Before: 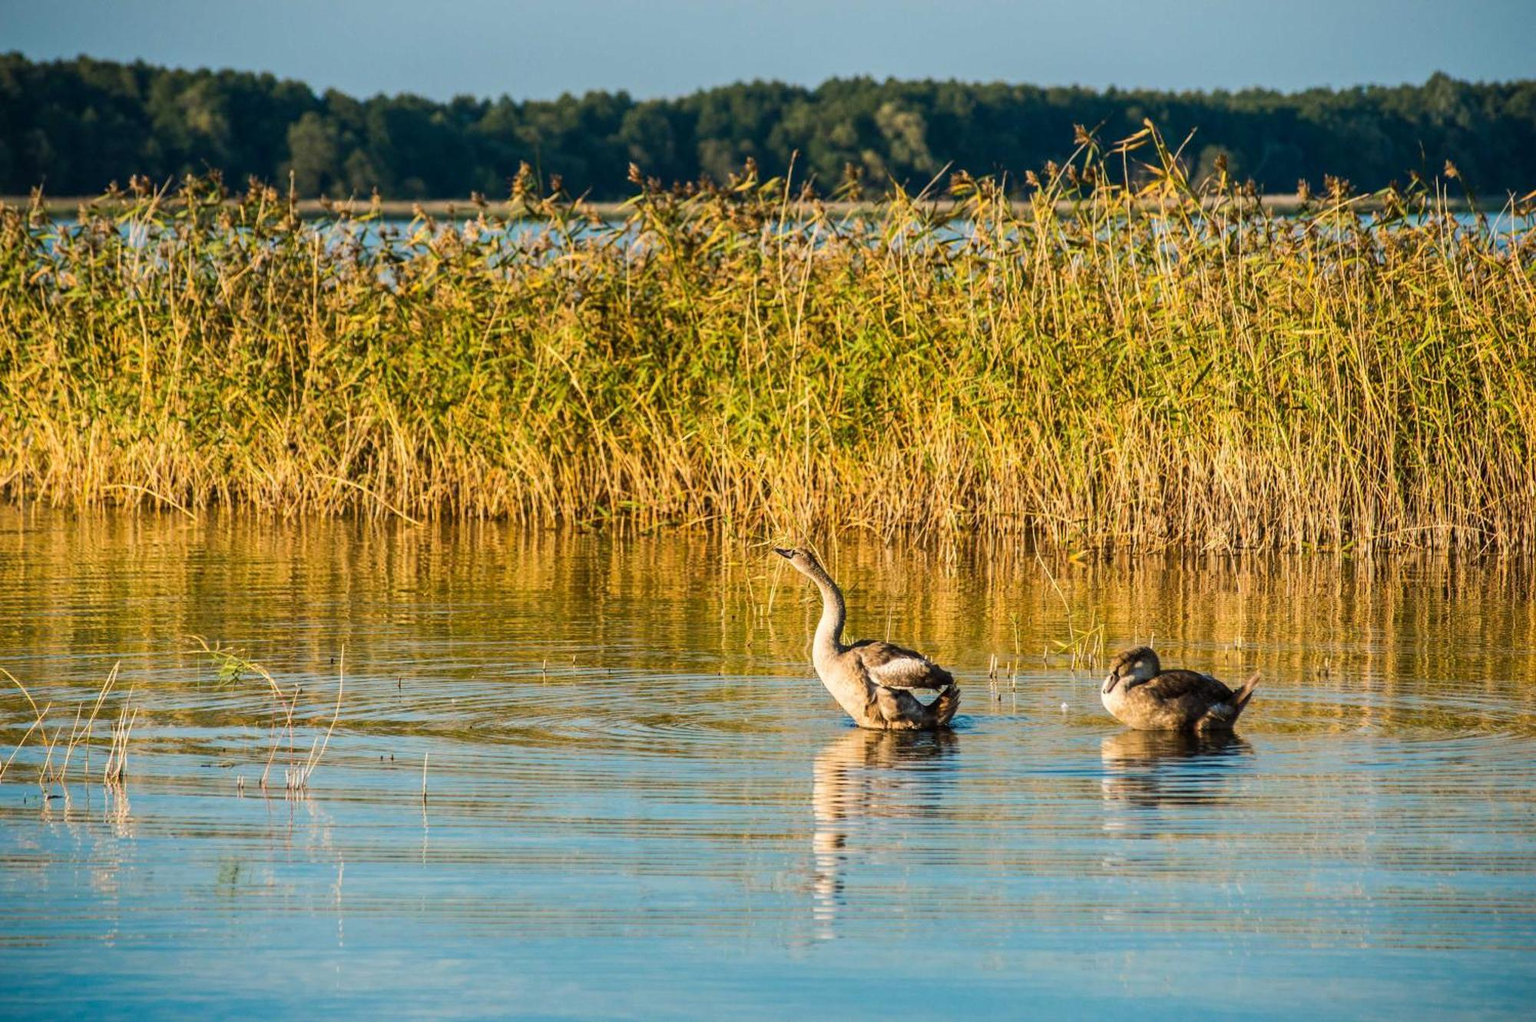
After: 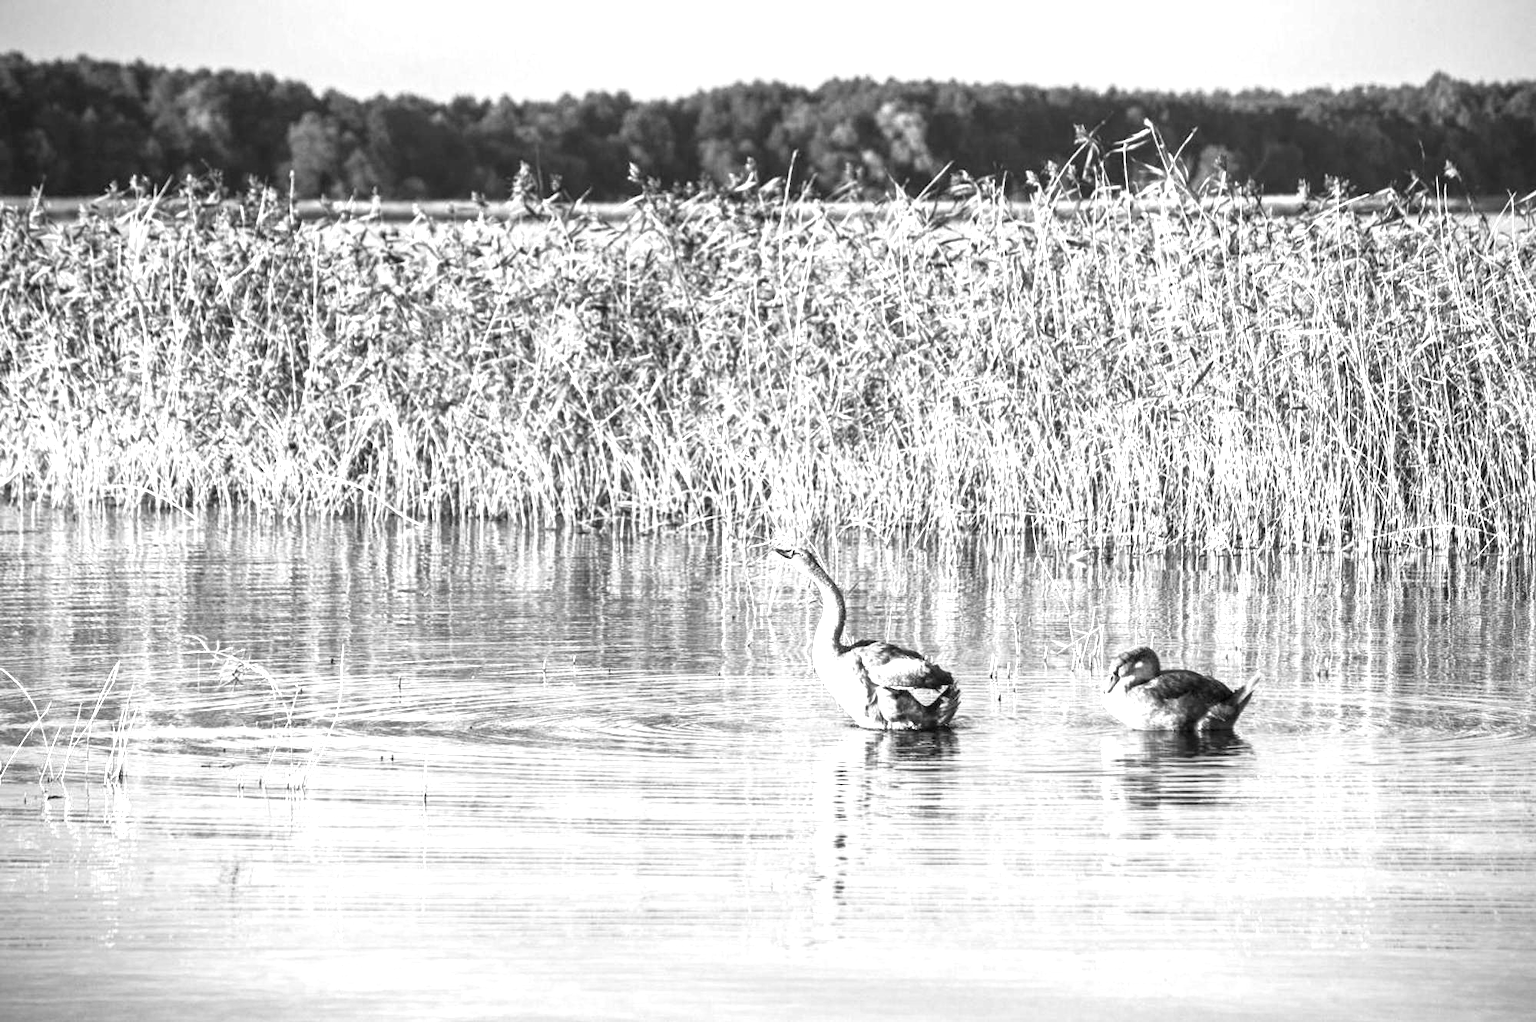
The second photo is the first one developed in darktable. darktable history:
exposure: black level correction 0, exposure 1.45 EV, compensate exposure bias true, compensate highlight preservation false
white balance: emerald 1
monochrome: on, module defaults
